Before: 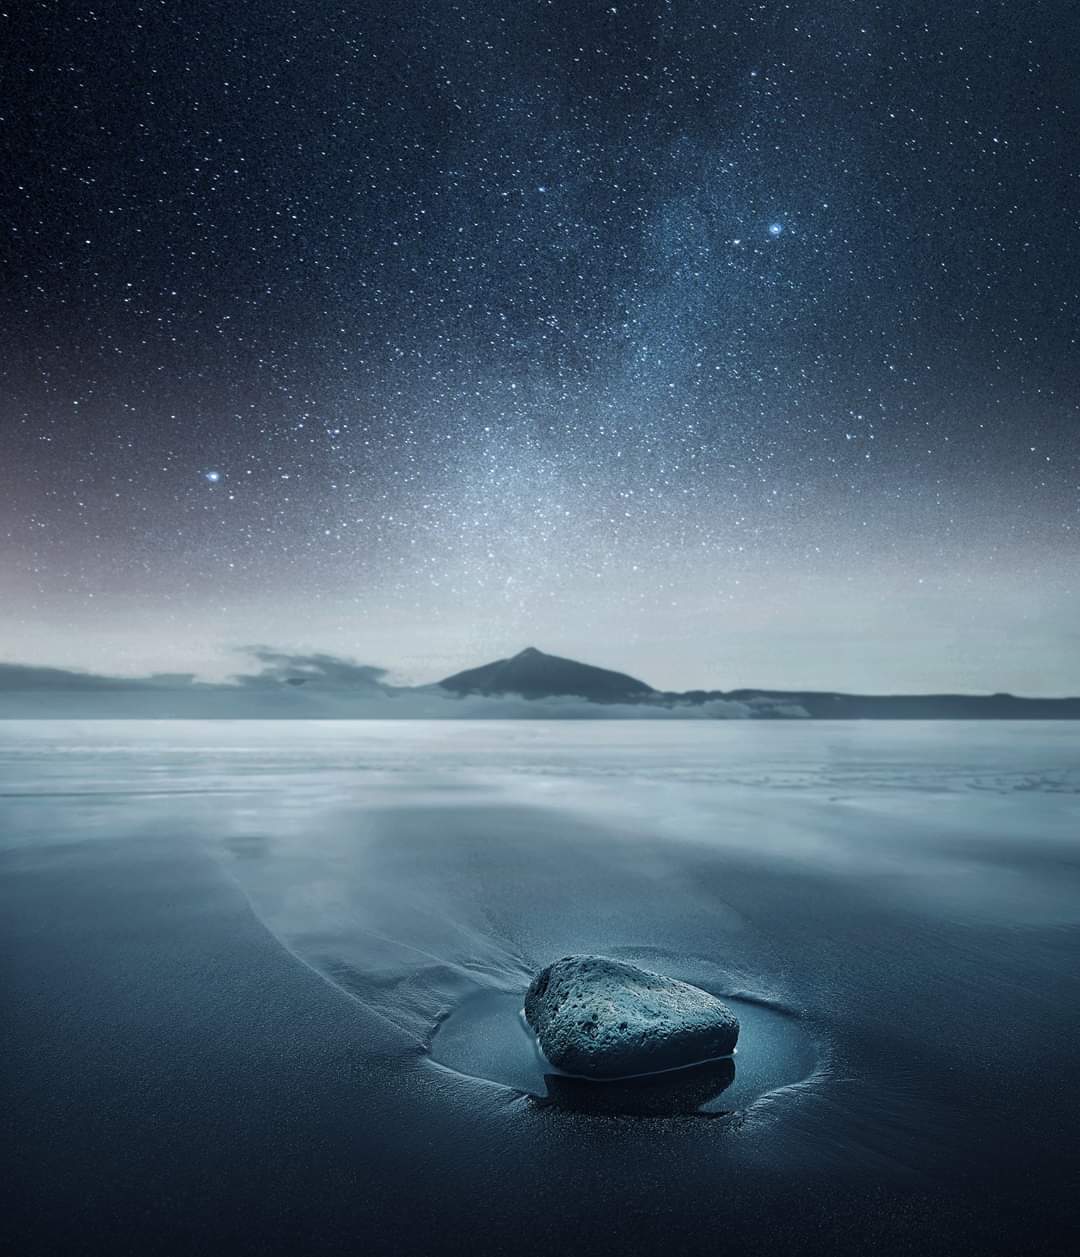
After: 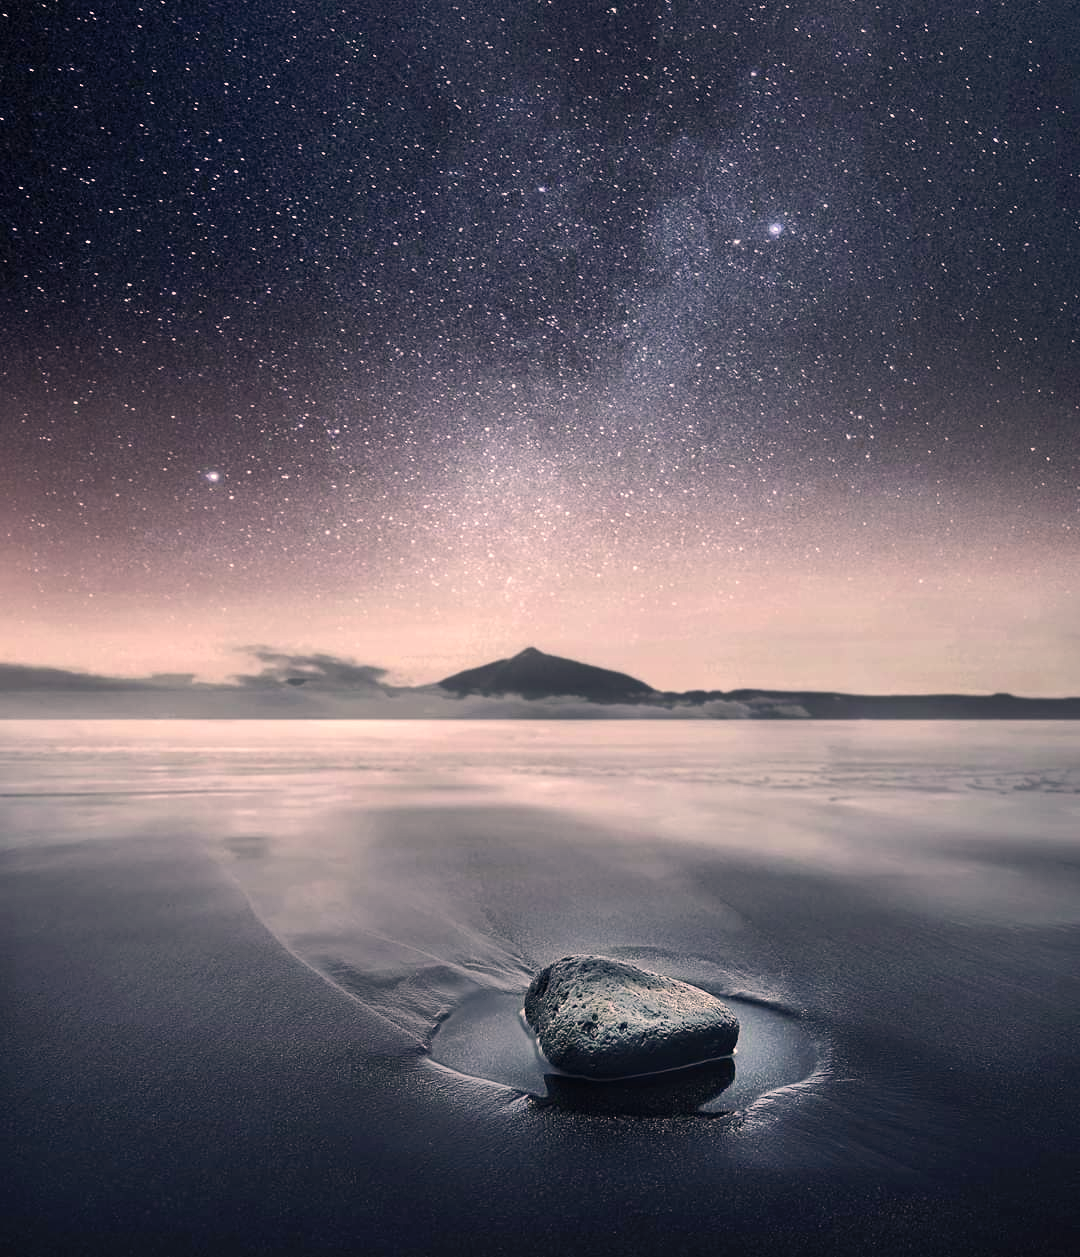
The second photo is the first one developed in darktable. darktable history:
shadows and highlights: soften with gaussian
tone equalizer: -8 EV -0.417 EV, -7 EV -0.389 EV, -6 EV -0.333 EV, -5 EV -0.222 EV, -3 EV 0.222 EV, -2 EV 0.333 EV, -1 EV 0.389 EV, +0 EV 0.417 EV, edges refinement/feathering 500, mask exposure compensation -1.57 EV, preserve details no
contrast brightness saturation: contrast 0.05
color correction: highlights a* 21.88, highlights b* 22.25
